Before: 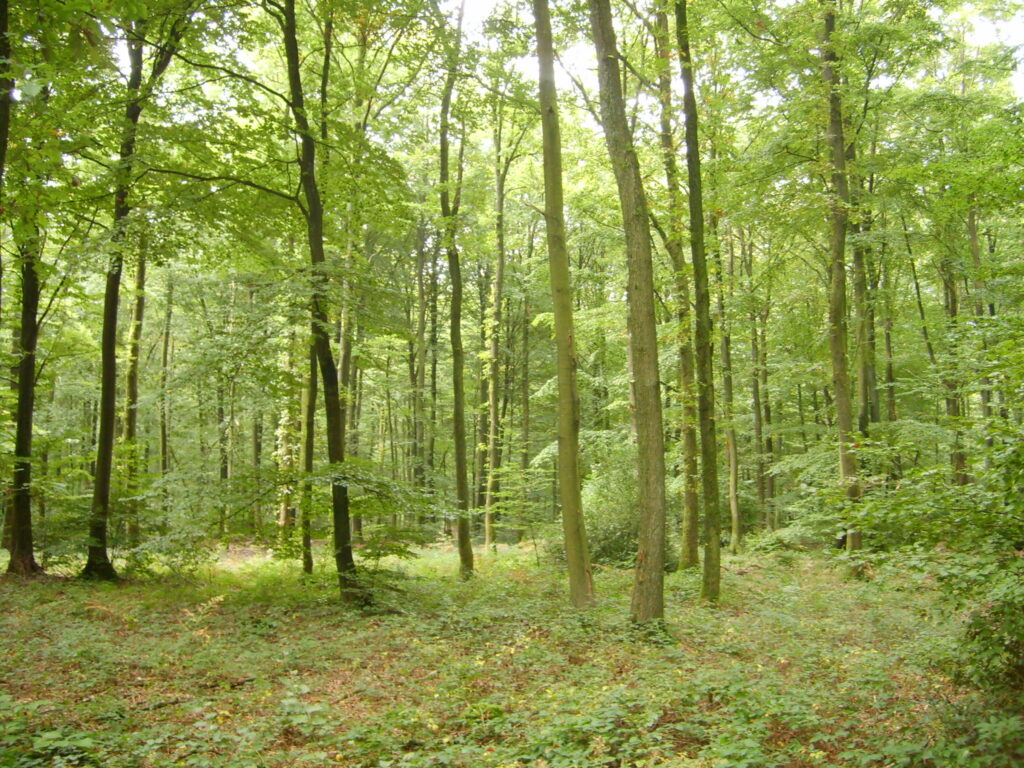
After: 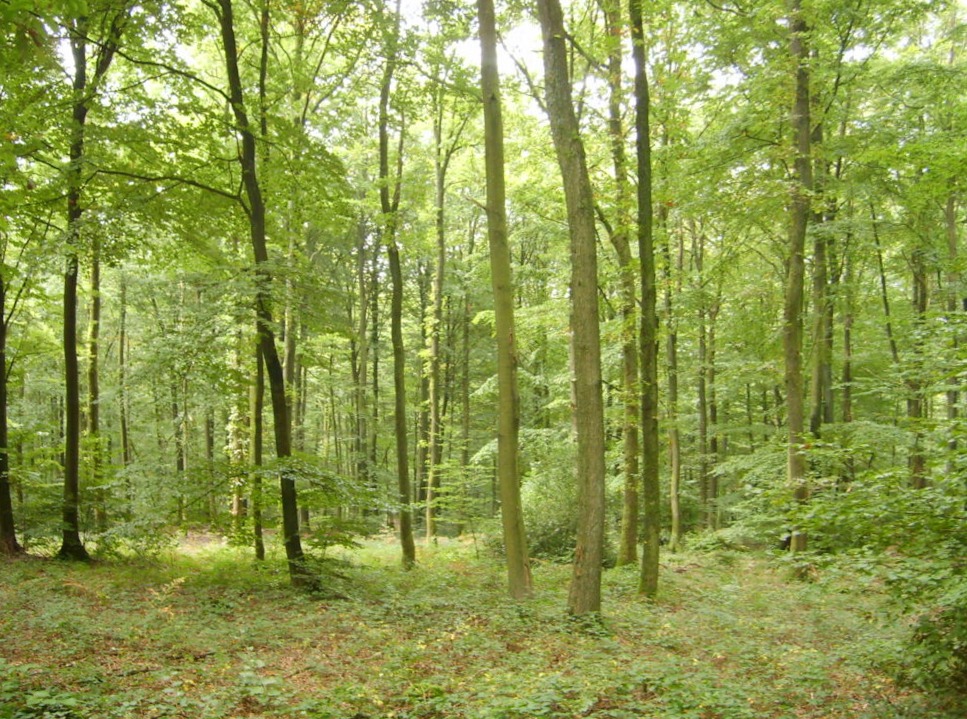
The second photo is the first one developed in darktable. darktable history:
color zones: curves: ch0 [(0, 0.5) (0.143, 0.5) (0.286, 0.5) (0.429, 0.495) (0.571, 0.437) (0.714, 0.44) (0.857, 0.496) (1, 0.5)]
rotate and perspective: rotation 0.062°, lens shift (vertical) 0.115, lens shift (horizontal) -0.133, crop left 0.047, crop right 0.94, crop top 0.061, crop bottom 0.94
